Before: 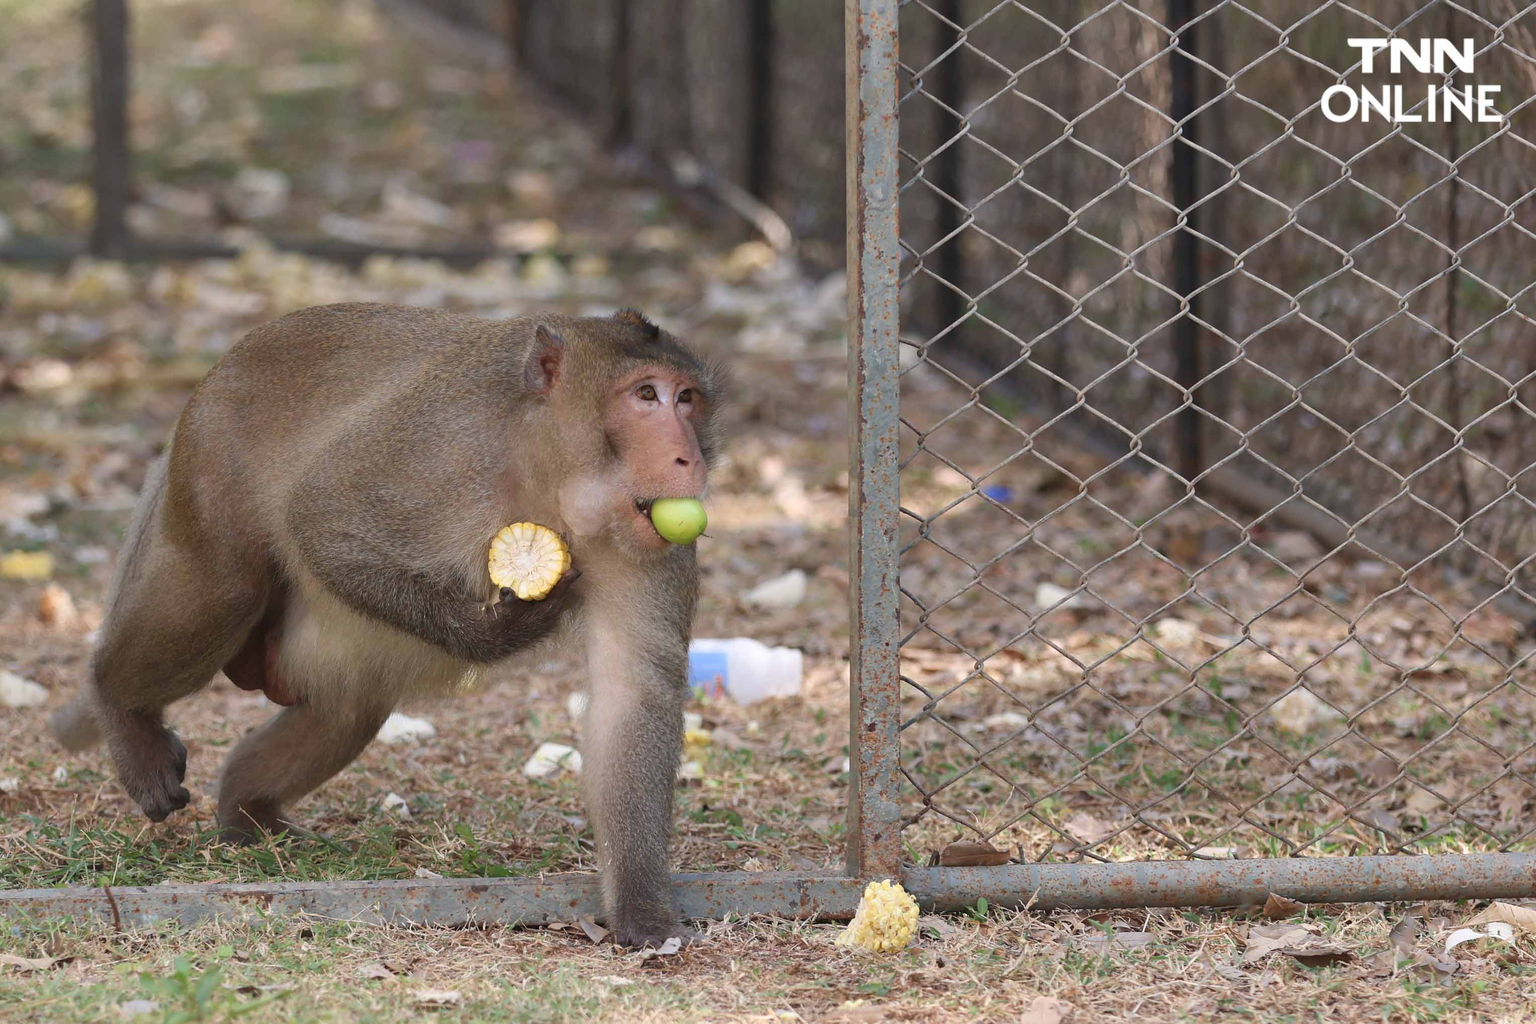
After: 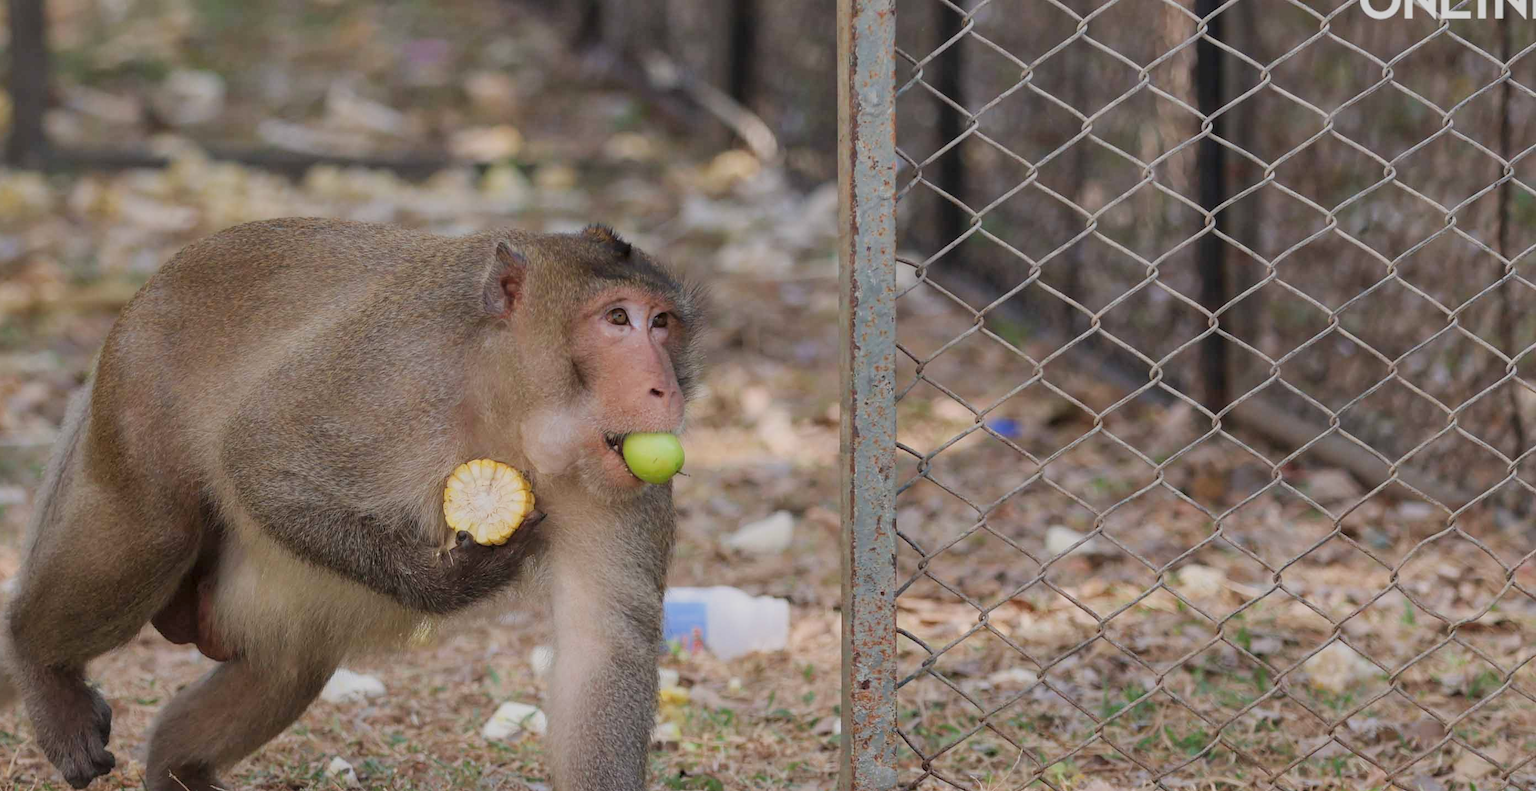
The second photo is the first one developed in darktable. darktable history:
local contrast: on, module defaults
crop: left 5.596%, top 10.314%, right 3.534%, bottom 19.395%
filmic rgb: black relative exposure -7.65 EV, white relative exposure 4.56 EV, hardness 3.61
lowpass: radius 0.1, contrast 0.85, saturation 1.1, unbound 0
